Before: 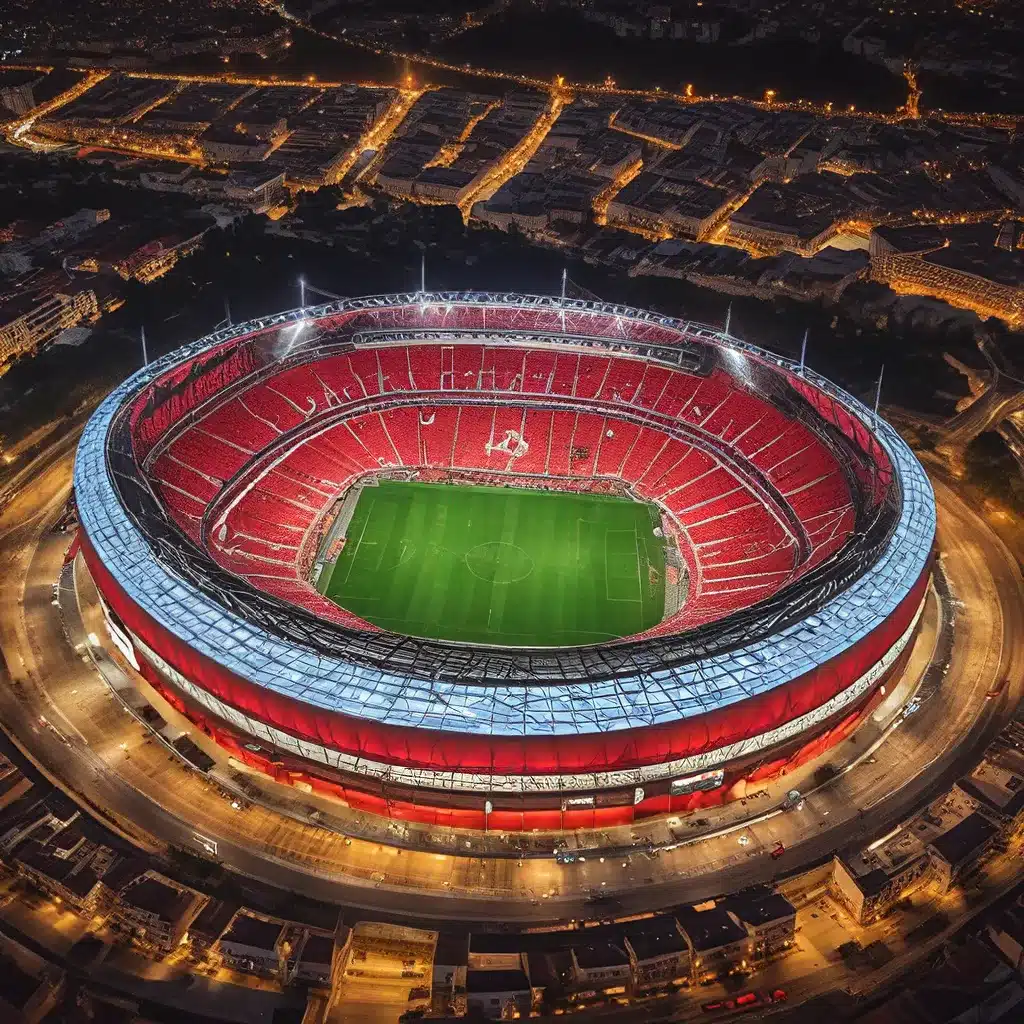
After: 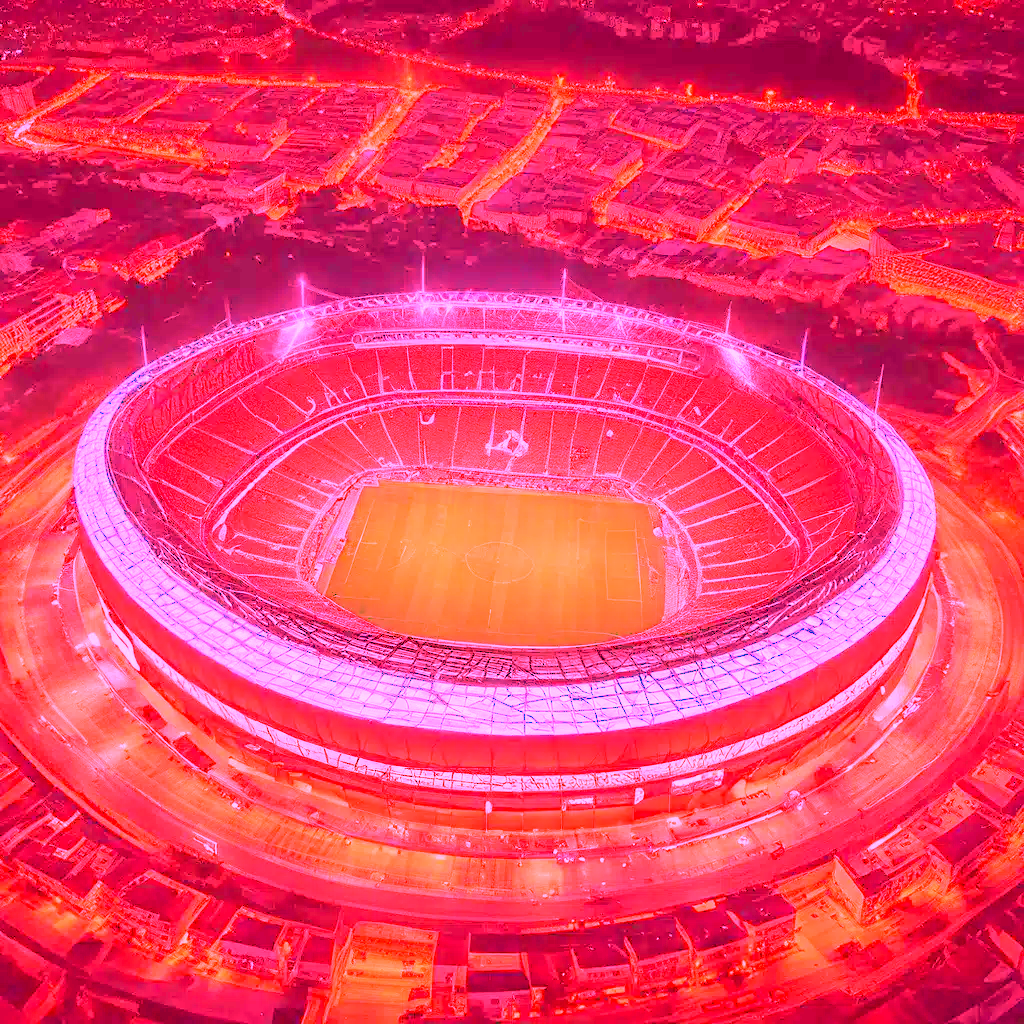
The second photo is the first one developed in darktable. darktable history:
levels: levels [0, 0.397, 0.955]
white balance: red 4.26, blue 1.802
